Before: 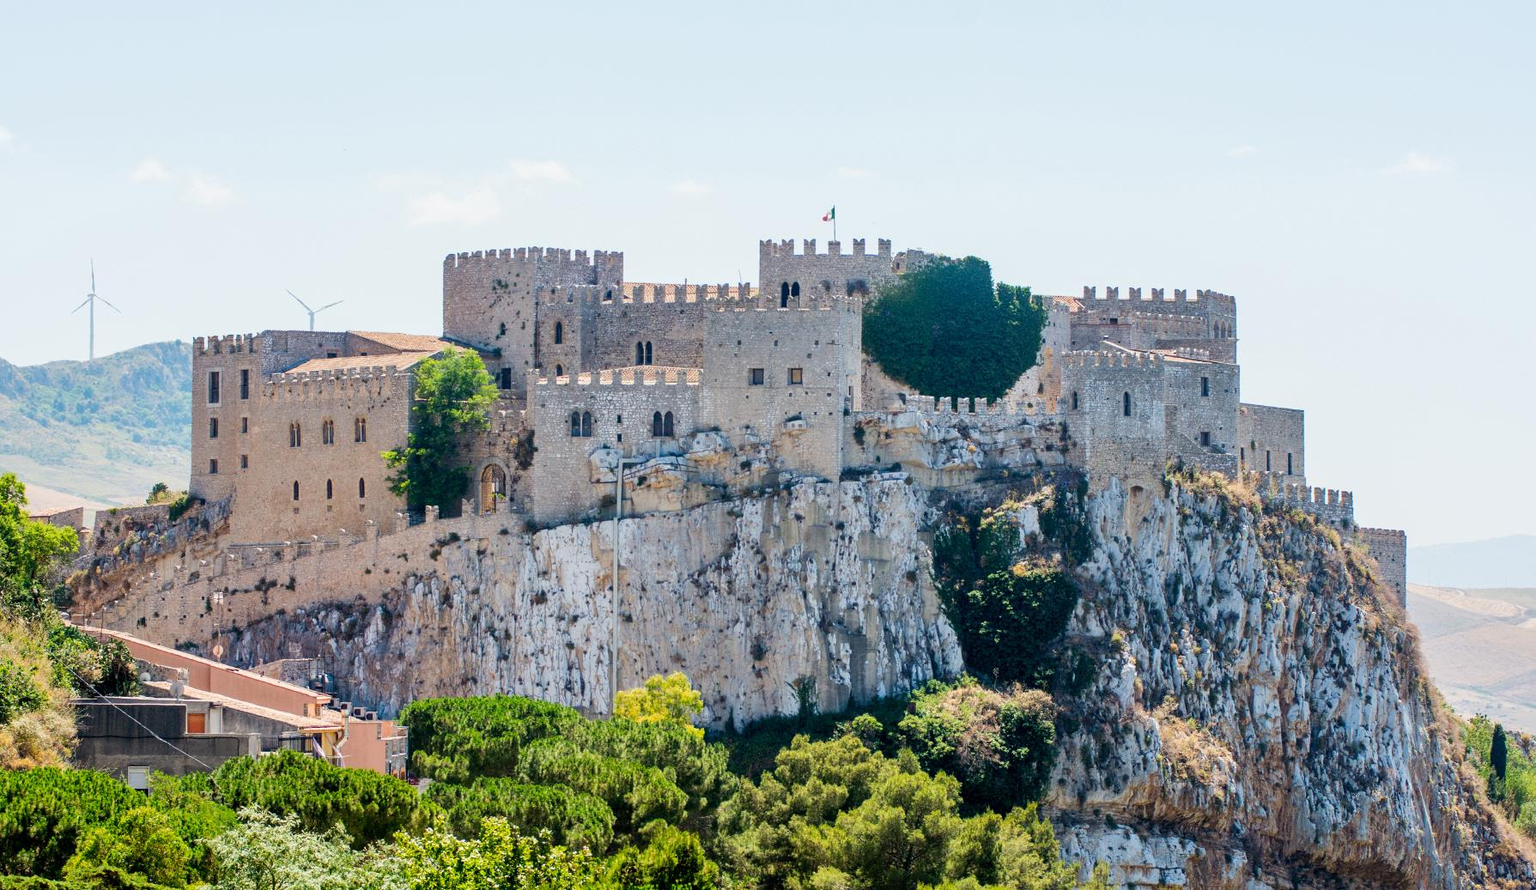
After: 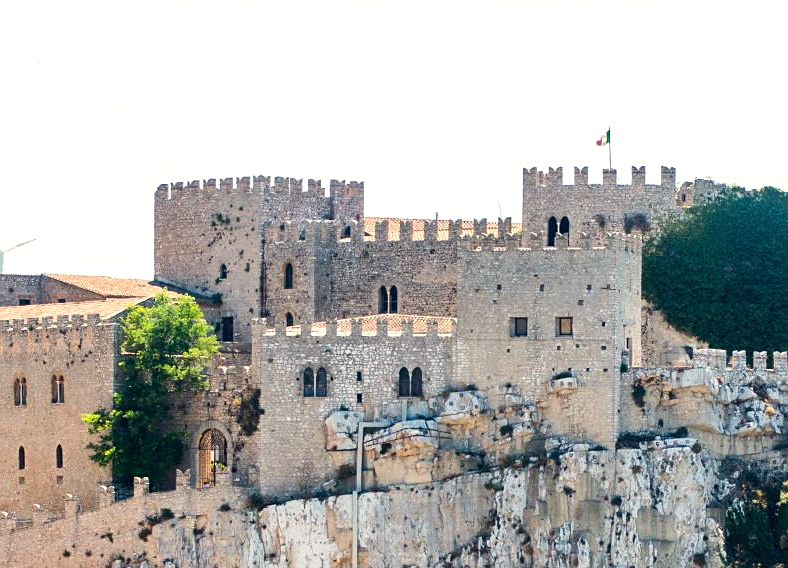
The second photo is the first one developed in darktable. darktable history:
sharpen: amount 0.2
crop: left 20.248%, top 10.86%, right 35.675%, bottom 34.321%
tone equalizer: -8 EV -0.417 EV, -7 EV -0.389 EV, -6 EV -0.333 EV, -5 EV -0.222 EV, -3 EV 0.222 EV, -2 EV 0.333 EV, -1 EV 0.389 EV, +0 EV 0.417 EV, edges refinement/feathering 500, mask exposure compensation -1.57 EV, preserve details no
white balance: red 1.045, blue 0.932
